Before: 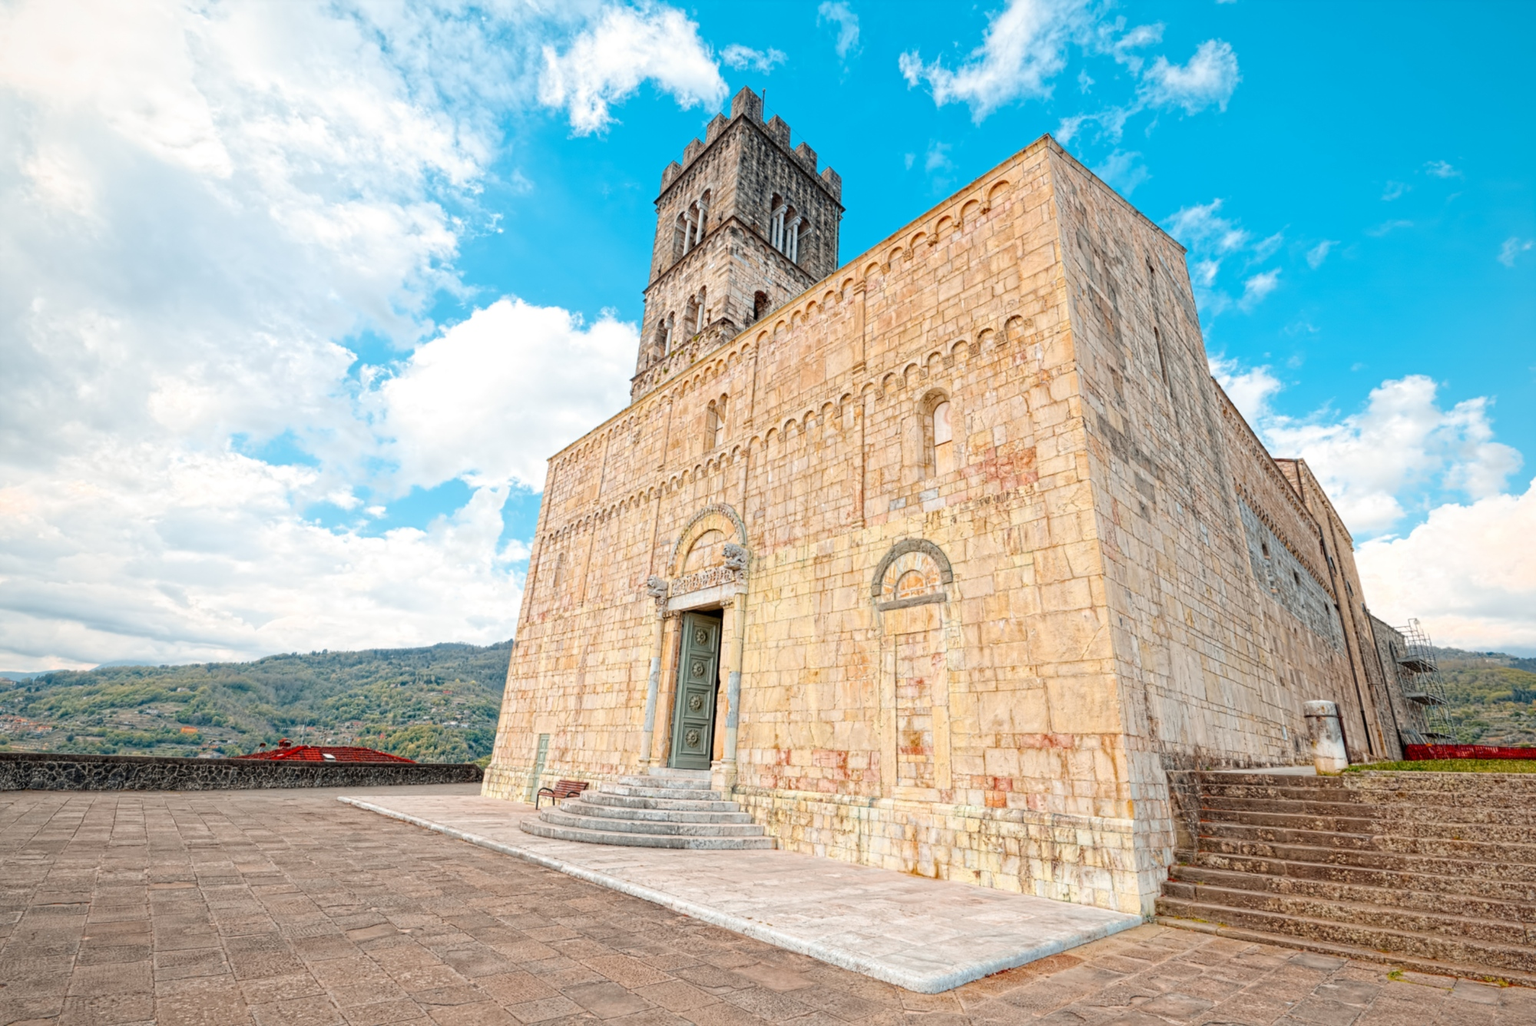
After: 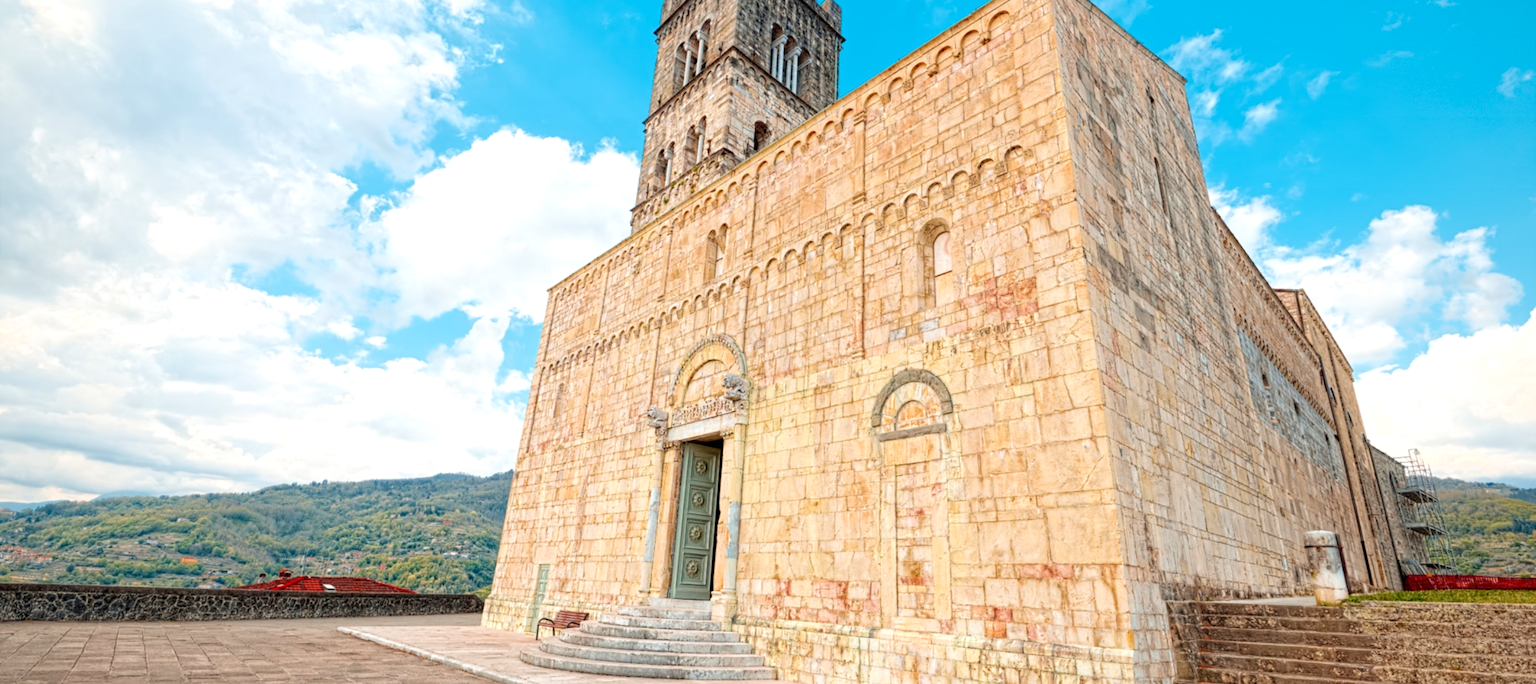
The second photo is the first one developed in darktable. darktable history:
exposure: exposure 0.127 EV, compensate highlight preservation false
velvia: on, module defaults
crop: top 16.569%, bottom 16.702%
